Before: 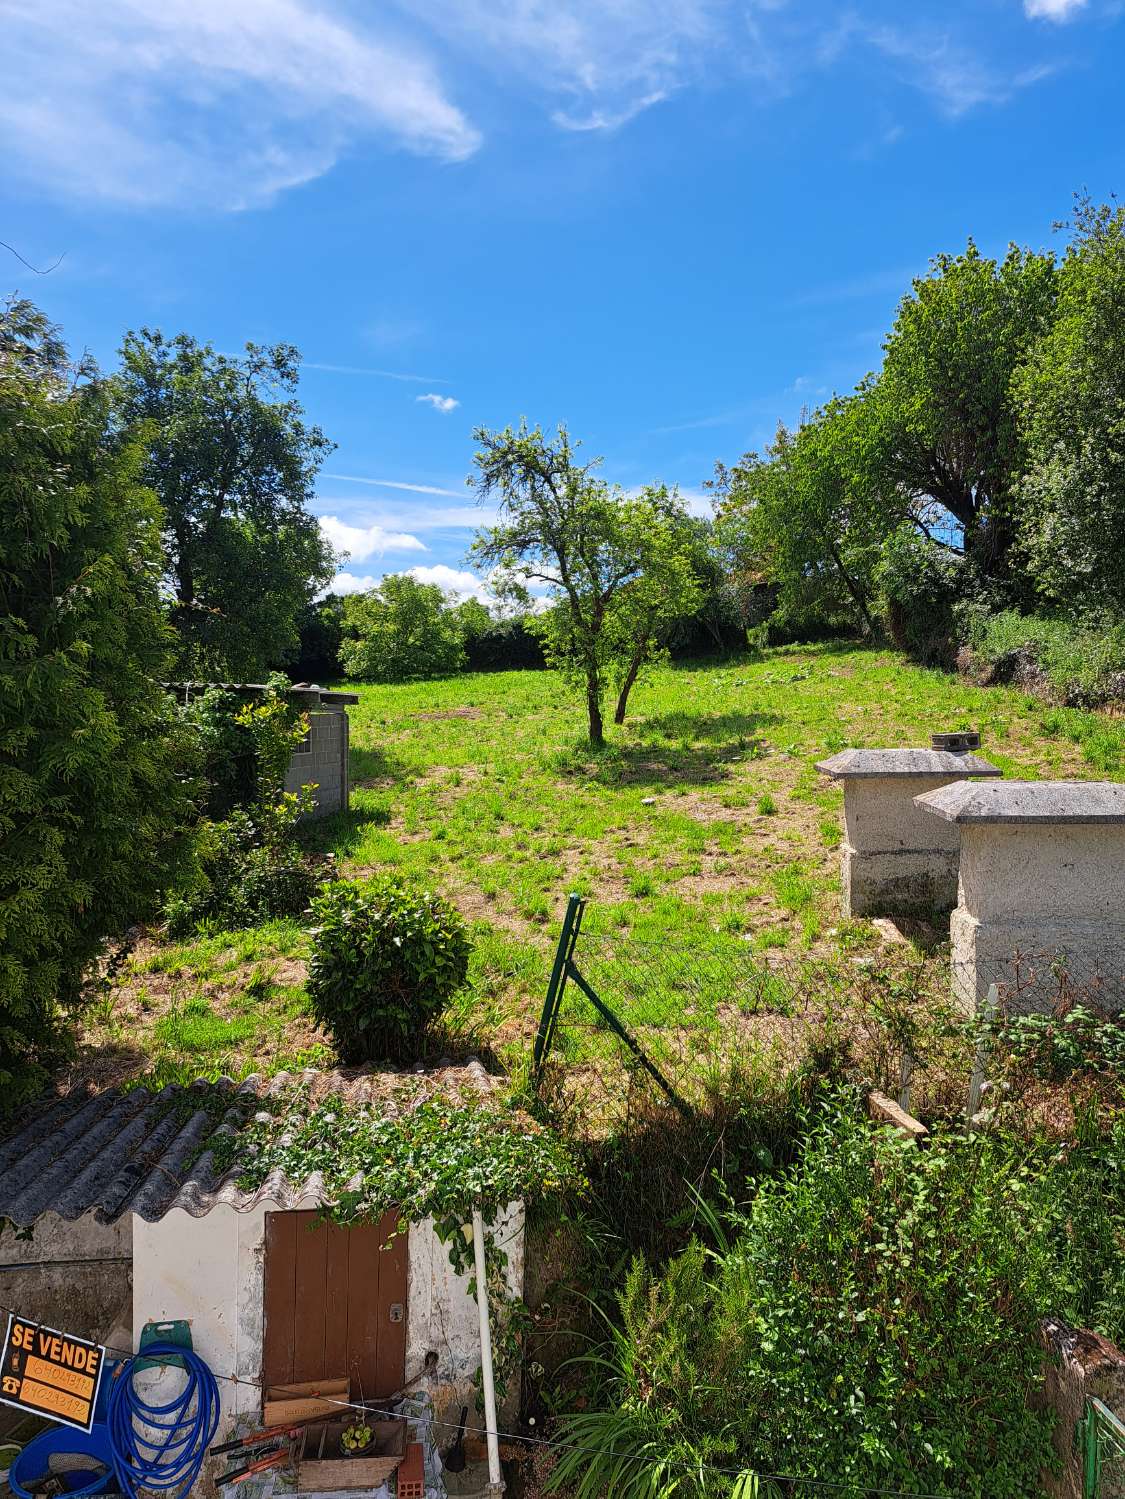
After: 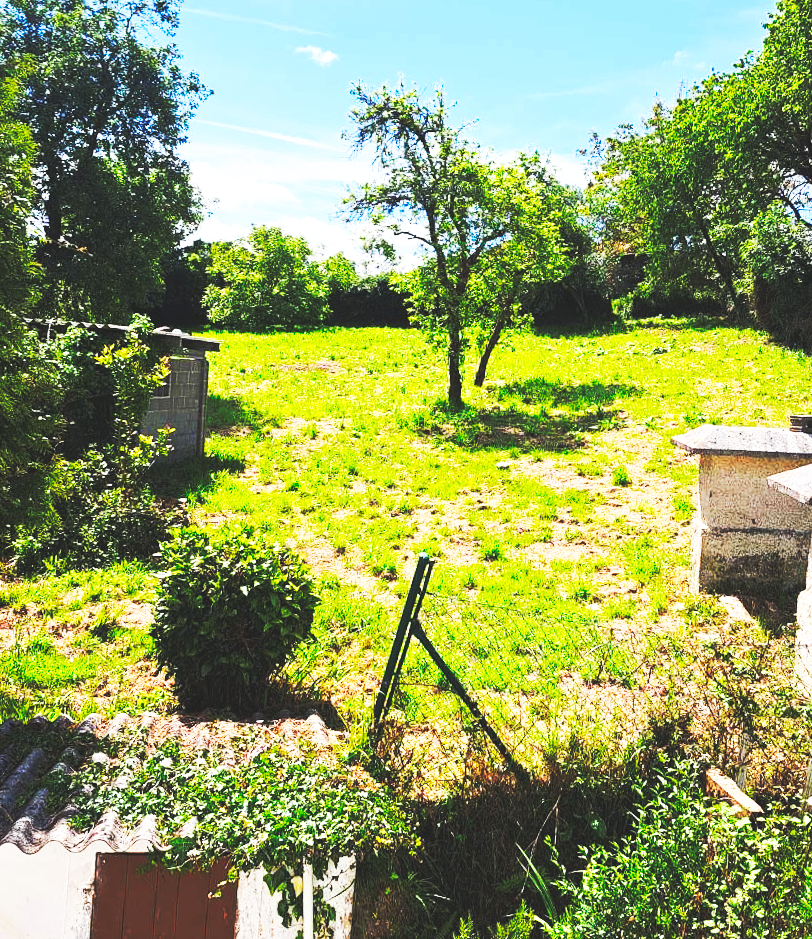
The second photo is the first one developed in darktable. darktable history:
exposure: compensate highlight preservation false
crop and rotate: angle -3.37°, left 9.79%, top 20.73%, right 12.42%, bottom 11.82%
base curve: curves: ch0 [(0, 0.015) (0.085, 0.116) (0.134, 0.298) (0.19, 0.545) (0.296, 0.764) (0.599, 0.982) (1, 1)], preserve colors none
